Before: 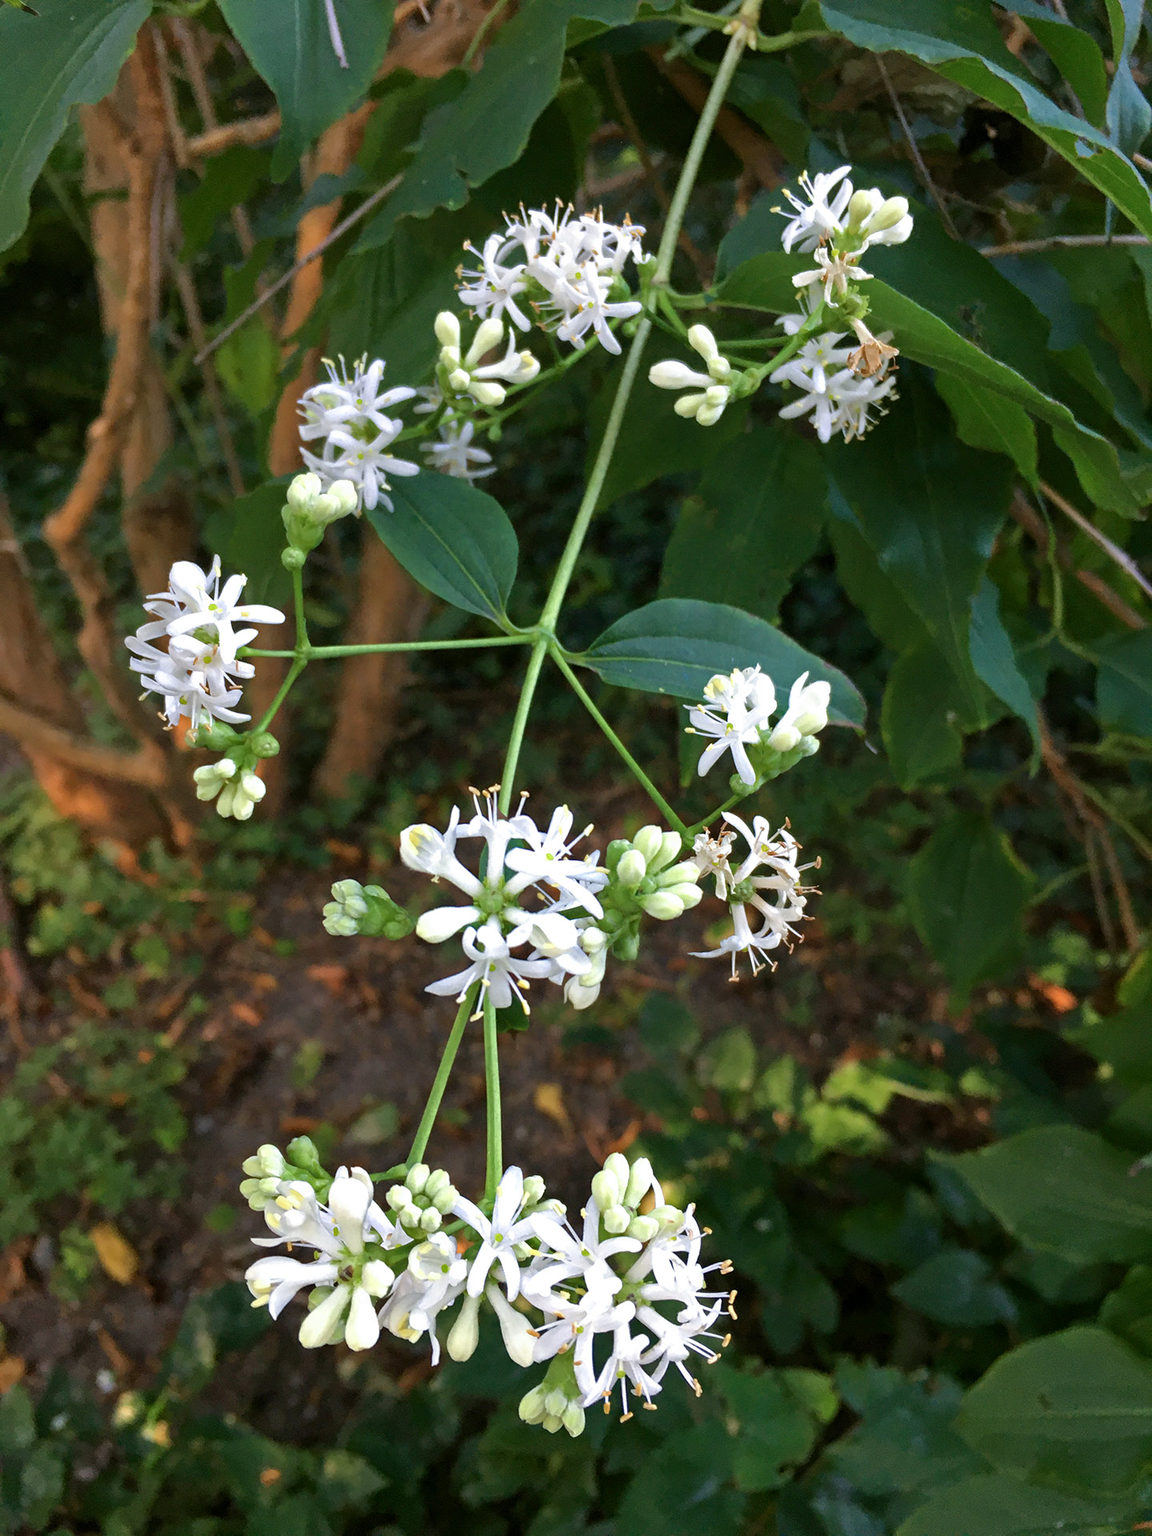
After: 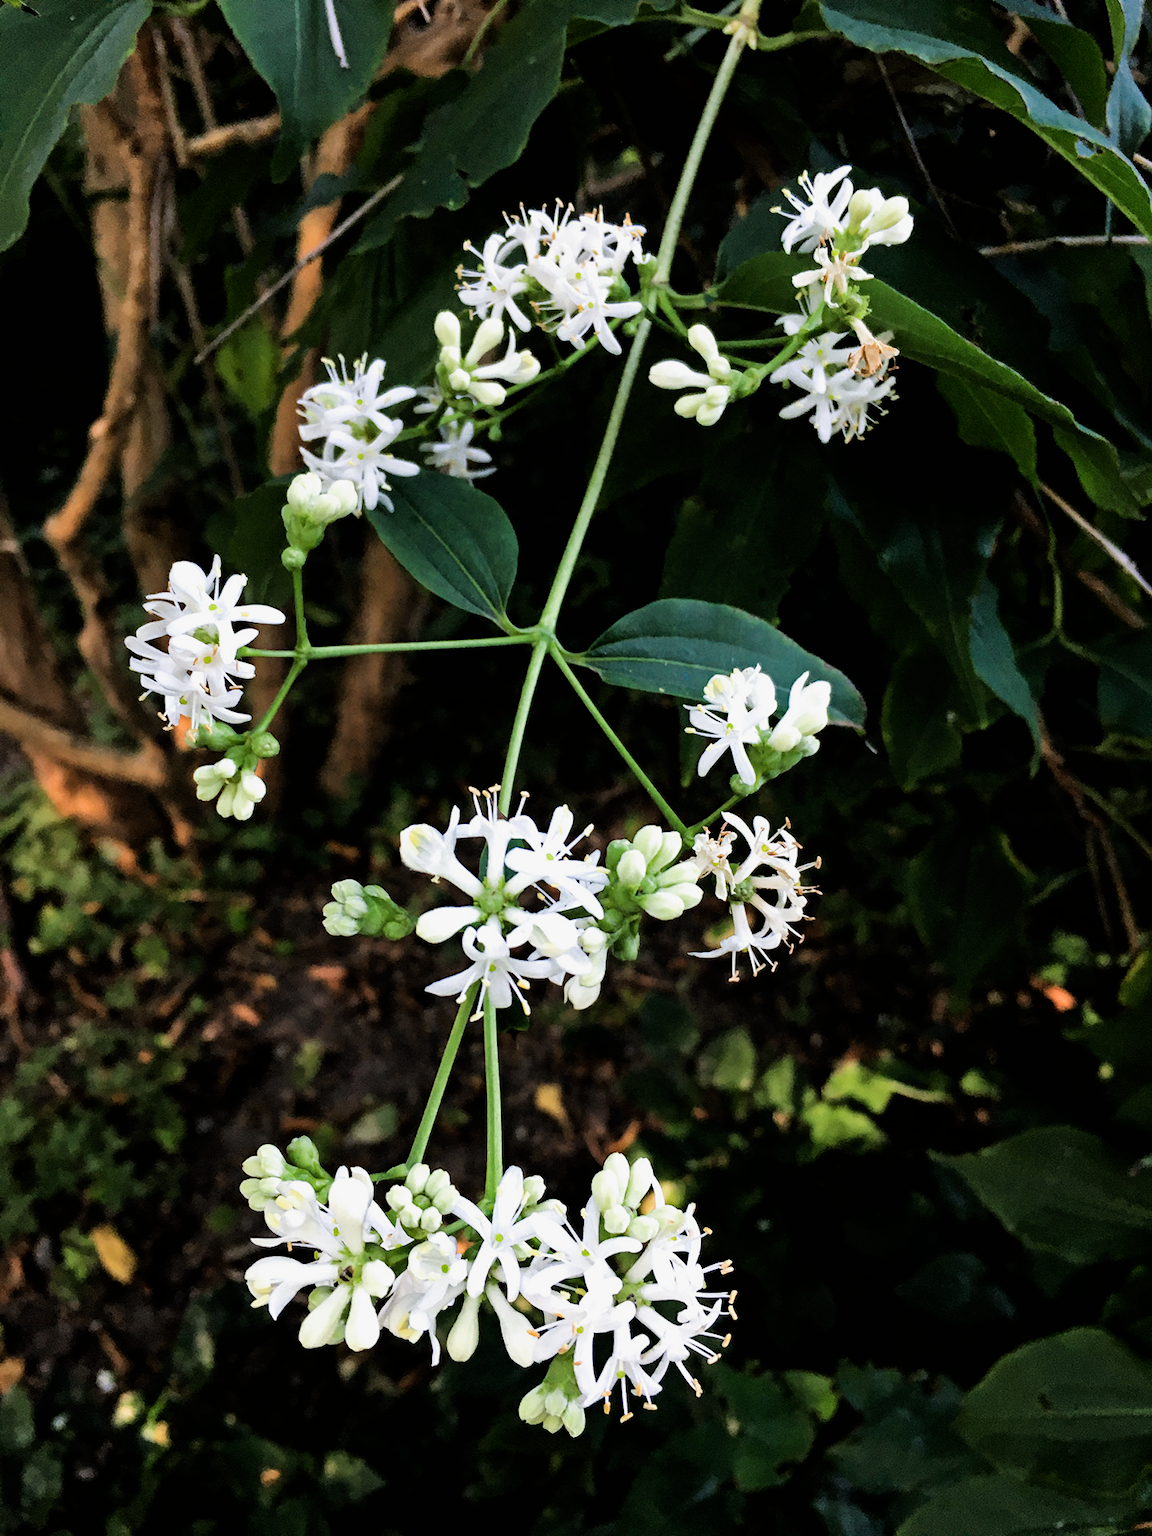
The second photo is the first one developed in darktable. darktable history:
color zones: curves: ch0 [(0.25, 0.5) (0.636, 0.25) (0.75, 0.5)]
tone equalizer: -8 EV -0.75 EV, -7 EV -0.7 EV, -6 EV -0.6 EV, -5 EV -0.4 EV, -3 EV 0.4 EV, -2 EV 0.6 EV, -1 EV 0.7 EV, +0 EV 0.75 EV, edges refinement/feathering 500, mask exposure compensation -1.57 EV, preserve details no
filmic rgb: black relative exposure -5 EV, hardness 2.88, contrast 1.3, highlights saturation mix -30%
